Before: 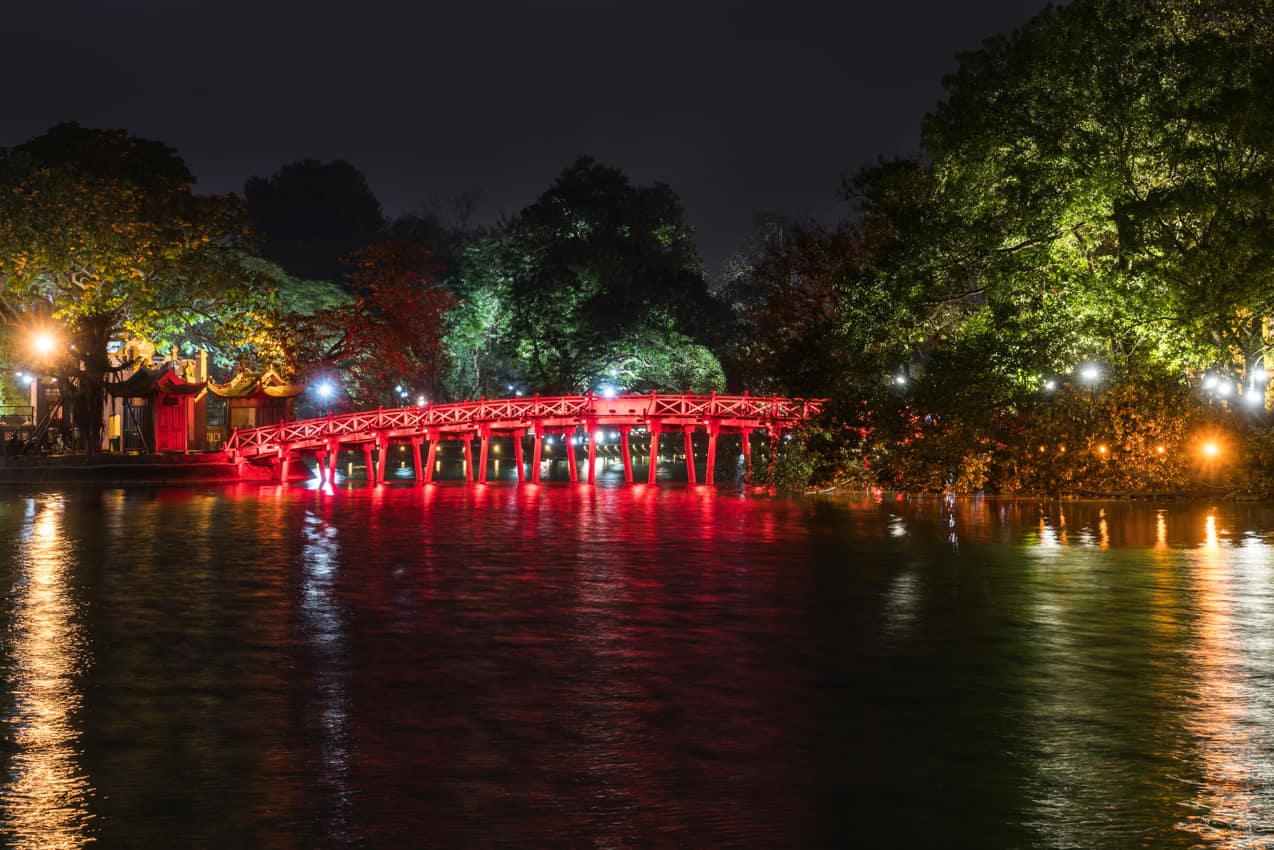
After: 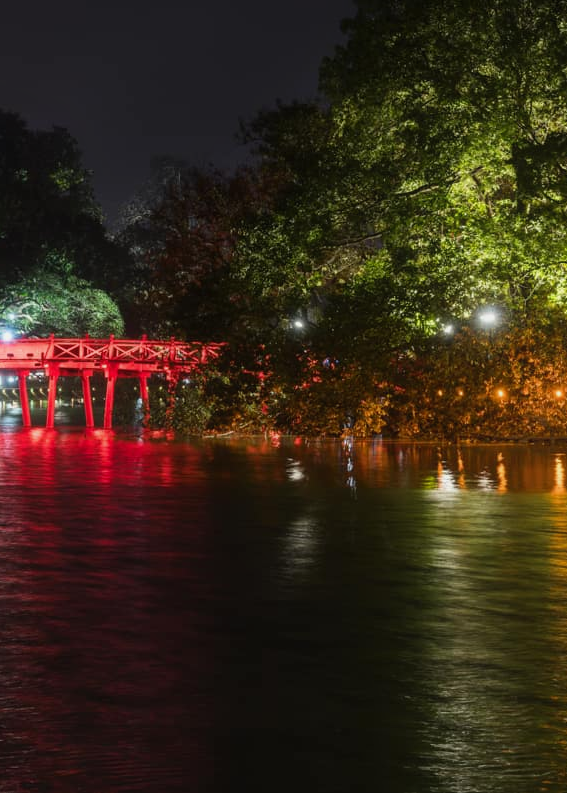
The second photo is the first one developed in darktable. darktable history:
crop: left 47.317%, top 6.641%, right 8.106%
contrast equalizer: y [[0.6 ×6], [0.55 ×6], [0 ×6], [0 ×6], [0 ×6]], mix -0.284
